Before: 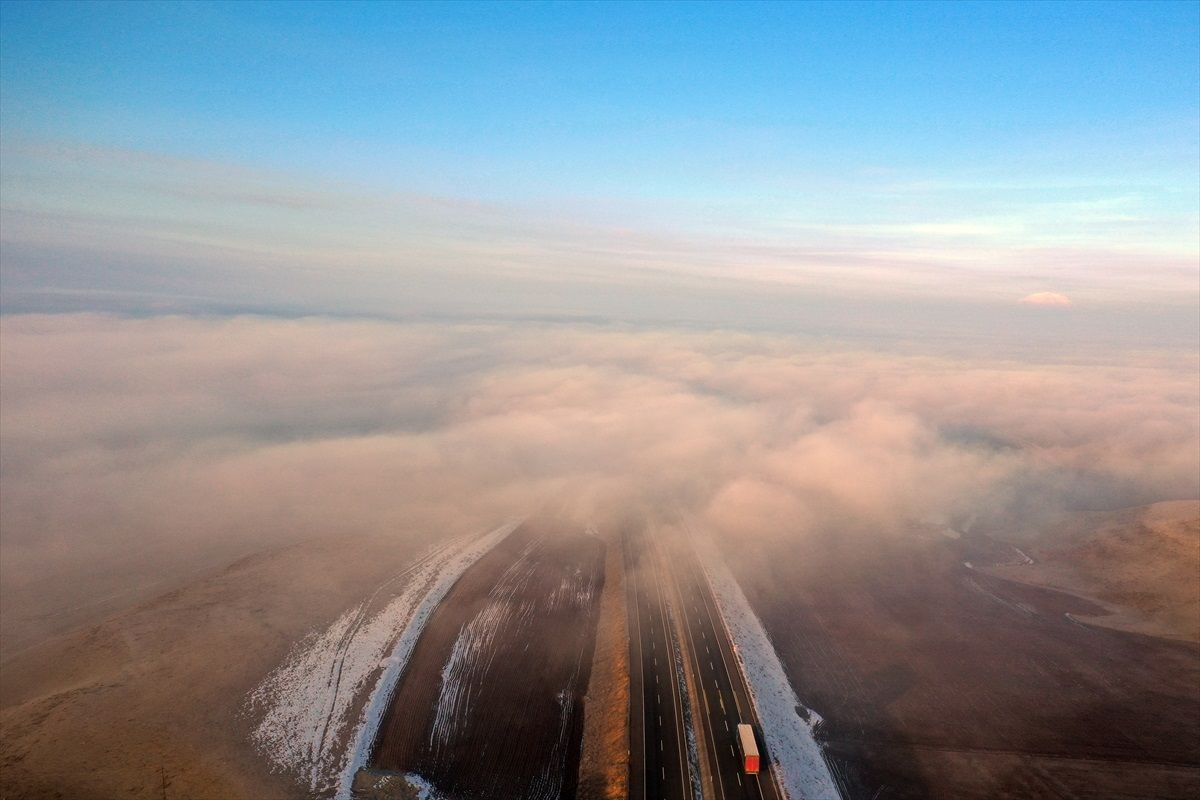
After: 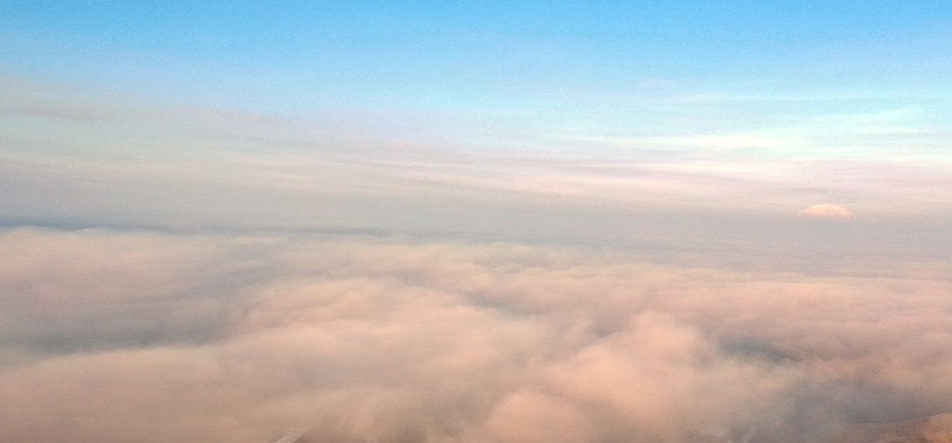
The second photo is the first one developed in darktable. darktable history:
crop: left 18.361%, top 11.103%, right 2.273%, bottom 33.446%
local contrast: mode bilateral grid, contrast 21, coarseness 50, detail 120%, midtone range 0.2
